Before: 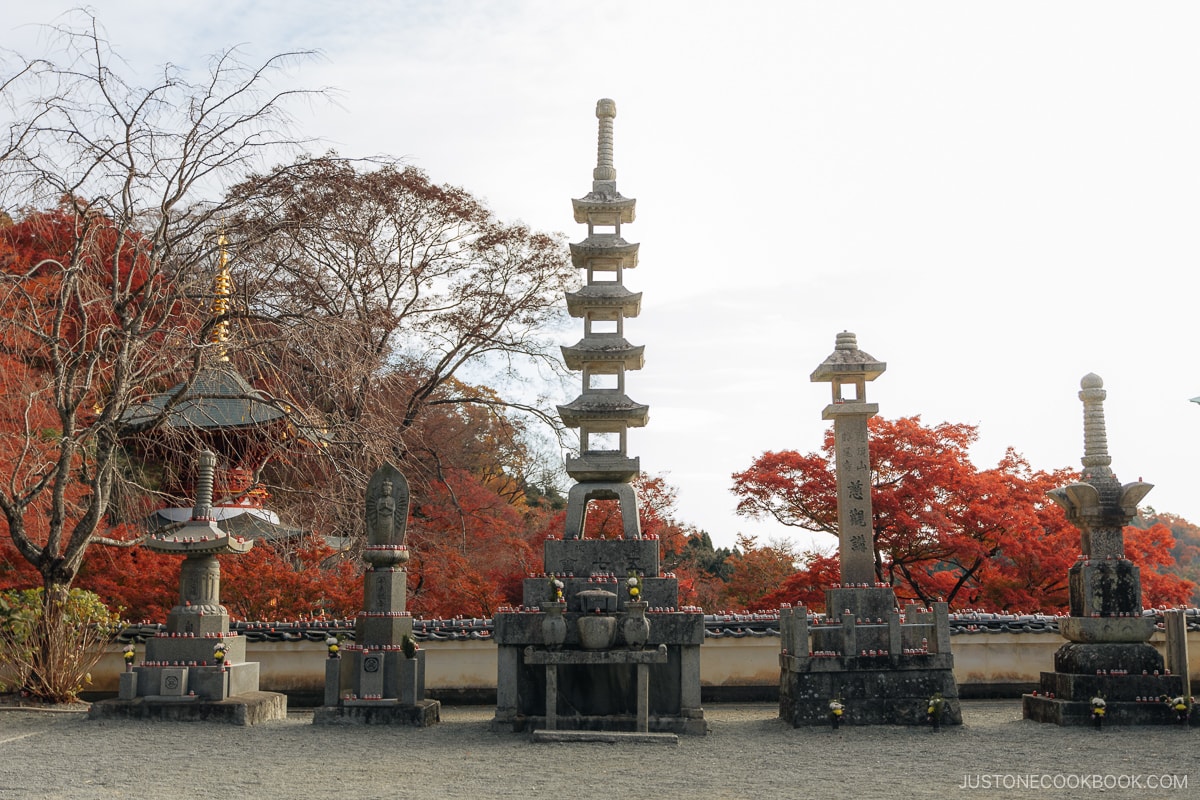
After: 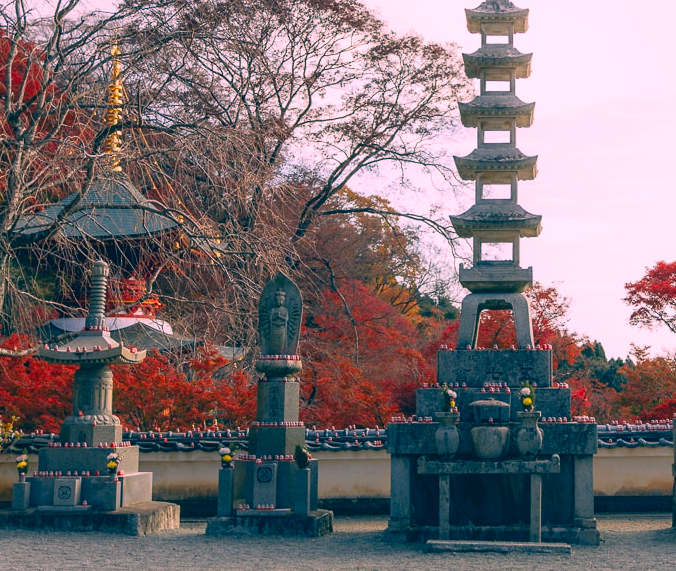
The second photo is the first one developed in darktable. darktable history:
color correction: highlights a* 17.03, highlights b* 0.205, shadows a* -15.38, shadows b* -14.56, saturation 1.5
crop: left 8.966%, top 23.852%, right 34.699%, bottom 4.703%
